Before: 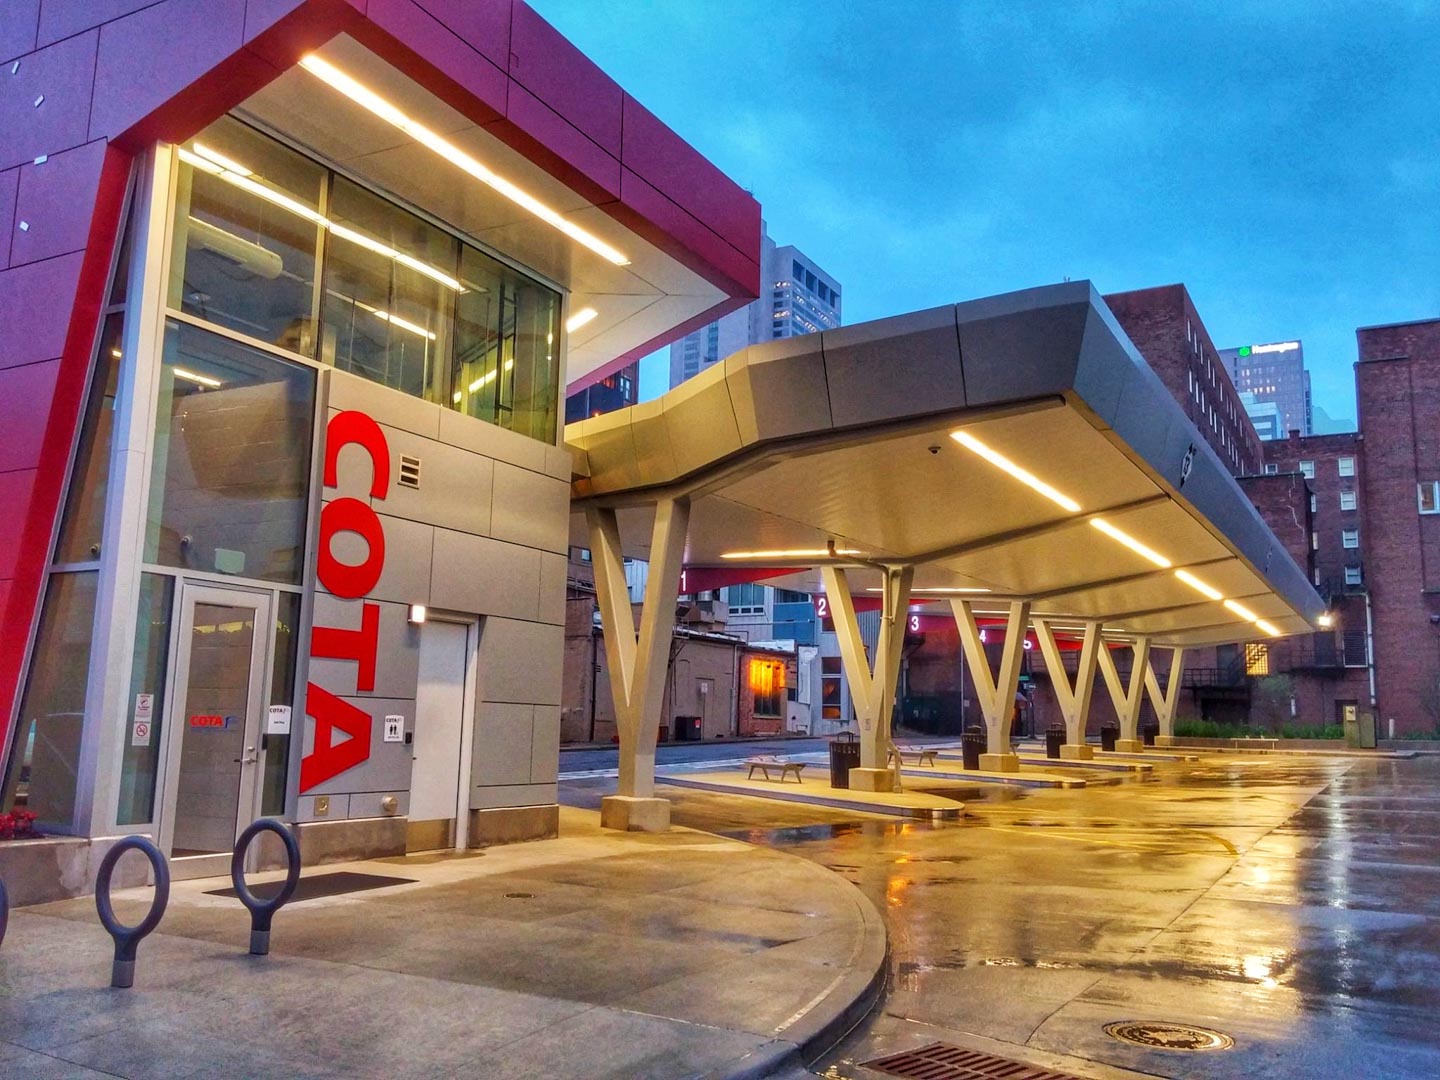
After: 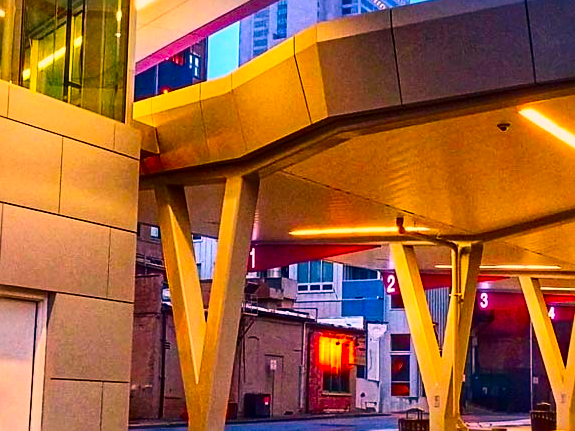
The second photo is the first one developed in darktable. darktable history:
crop: left 30%, top 30%, right 30%, bottom 30%
sharpen: on, module defaults
contrast brightness saturation: contrast 0.26, brightness 0.02, saturation 0.87
color correction: highlights a* 21.16, highlights b* 19.61
